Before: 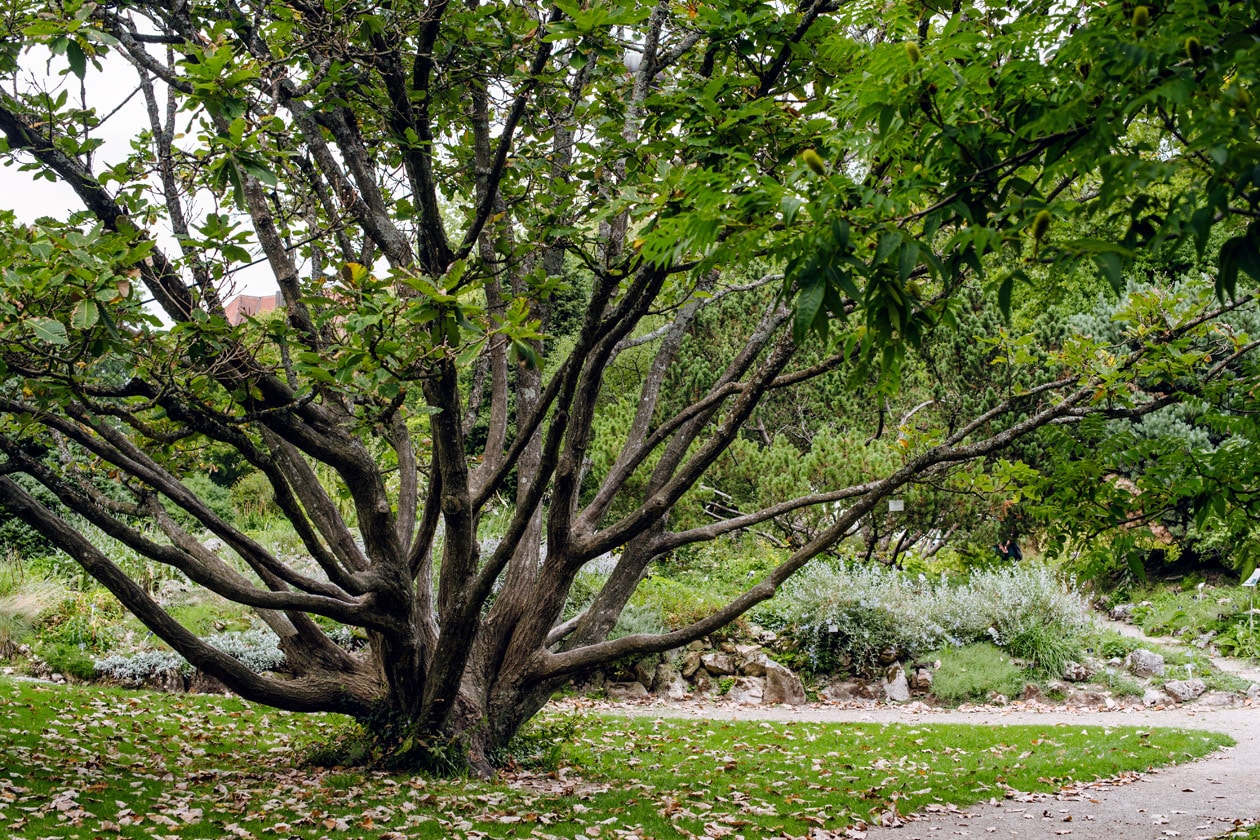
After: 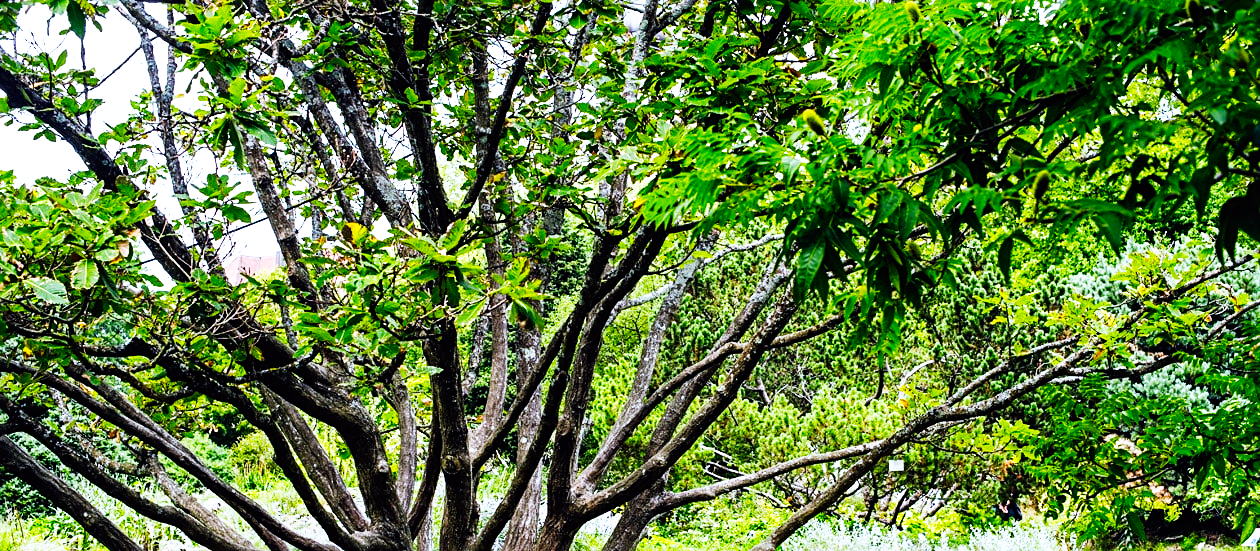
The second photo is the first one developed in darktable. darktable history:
base curve: curves: ch0 [(0, 0) (0.007, 0.004) (0.027, 0.03) (0.046, 0.07) (0.207, 0.54) (0.442, 0.872) (0.673, 0.972) (1, 1)], preserve colors none
white balance: red 0.931, blue 1.11
sharpen: radius 2.529, amount 0.323
color balance: lift [1, 1.001, 0.999, 1.001], gamma [1, 1.004, 1.007, 0.993], gain [1, 0.991, 0.987, 1.013], contrast 10%, output saturation 120%
crop and rotate: top 4.848%, bottom 29.503%
